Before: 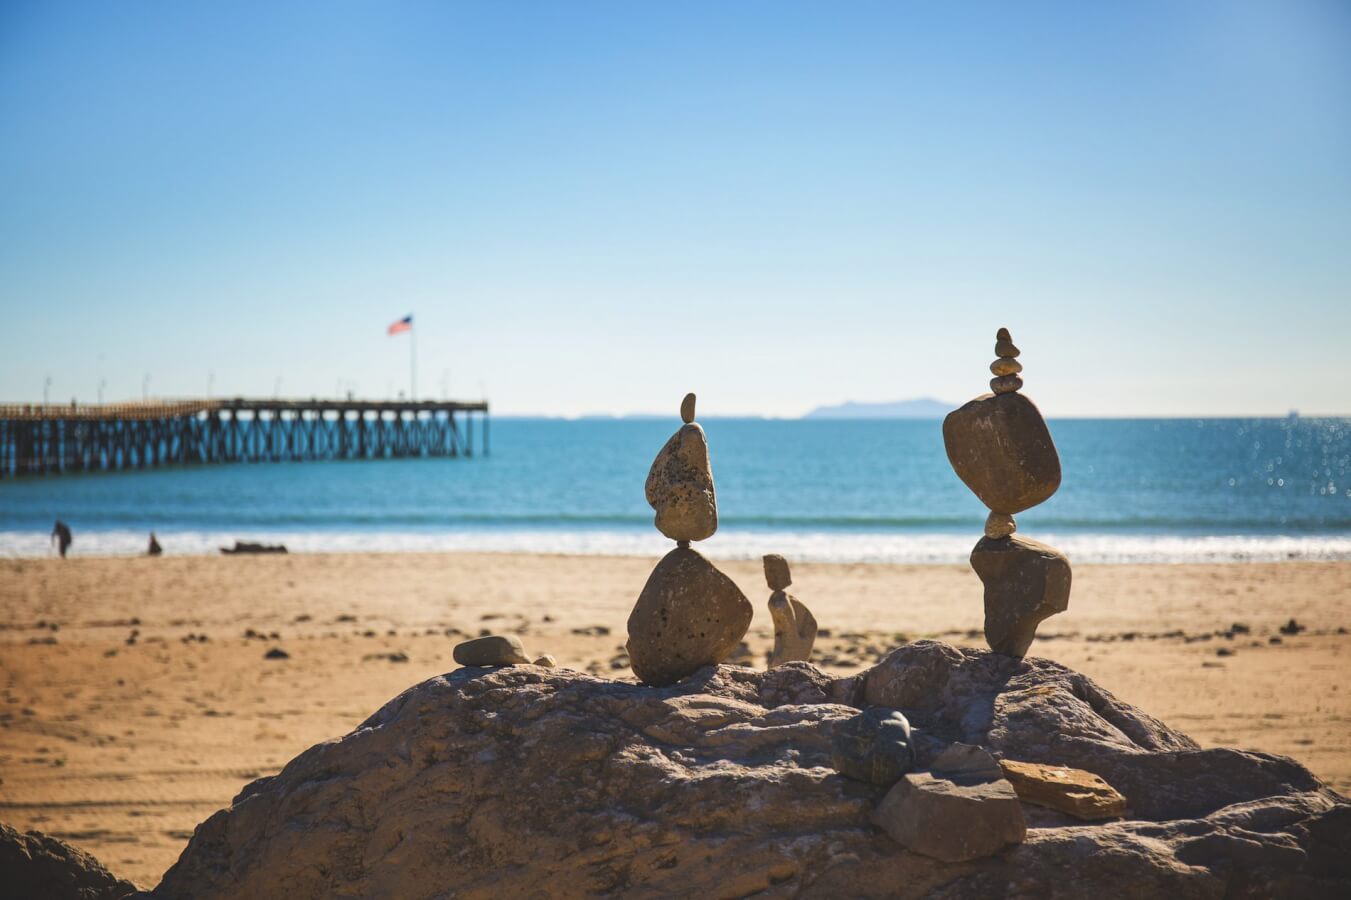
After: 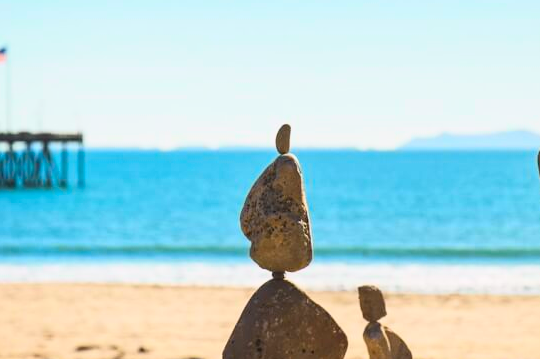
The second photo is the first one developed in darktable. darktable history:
tone curve: curves: ch0 [(0, 0) (0.051, 0.03) (0.096, 0.071) (0.243, 0.246) (0.461, 0.515) (0.605, 0.692) (0.761, 0.85) (0.881, 0.933) (1, 0.984)]; ch1 [(0, 0) (0.1, 0.038) (0.318, 0.243) (0.431, 0.384) (0.488, 0.475) (0.499, 0.499) (0.534, 0.546) (0.567, 0.592) (0.601, 0.632) (0.734, 0.809) (1, 1)]; ch2 [(0, 0) (0.297, 0.257) (0.414, 0.379) (0.453, 0.45) (0.479, 0.483) (0.504, 0.499) (0.52, 0.519) (0.541, 0.554) (0.614, 0.652) (0.817, 0.874) (1, 1)], color space Lab, independent channels, preserve colors none
crop: left 30%, top 30%, right 30%, bottom 30%
